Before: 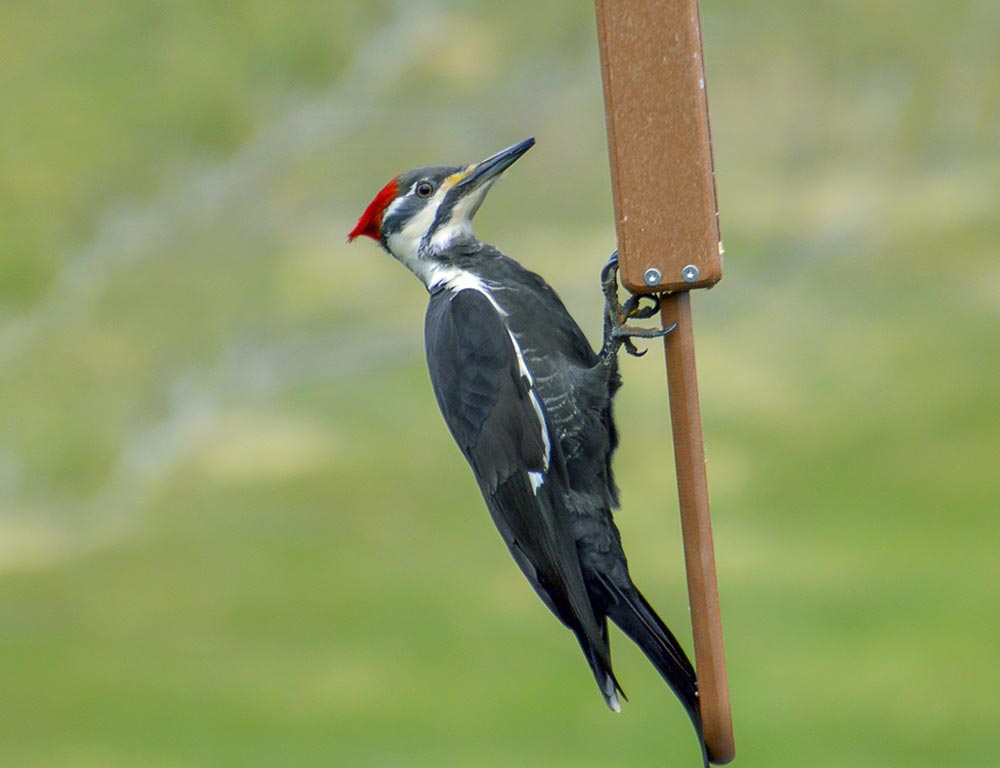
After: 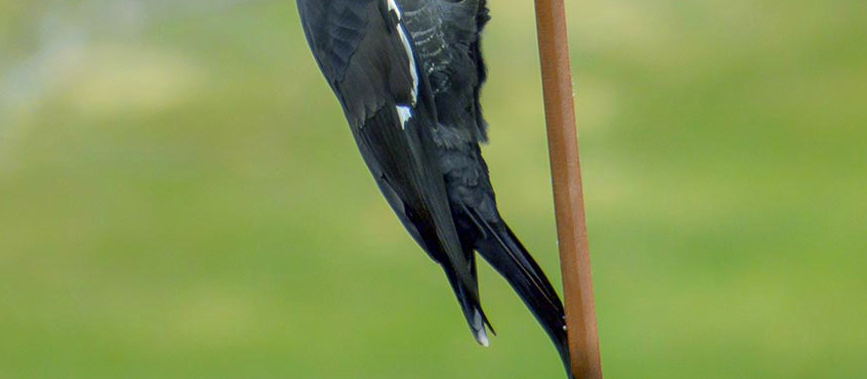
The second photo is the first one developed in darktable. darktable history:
crop and rotate: left 13.241%, top 47.702%, bottom 2.906%
color balance rgb: perceptual saturation grading › global saturation 0.355%, global vibrance 20%
